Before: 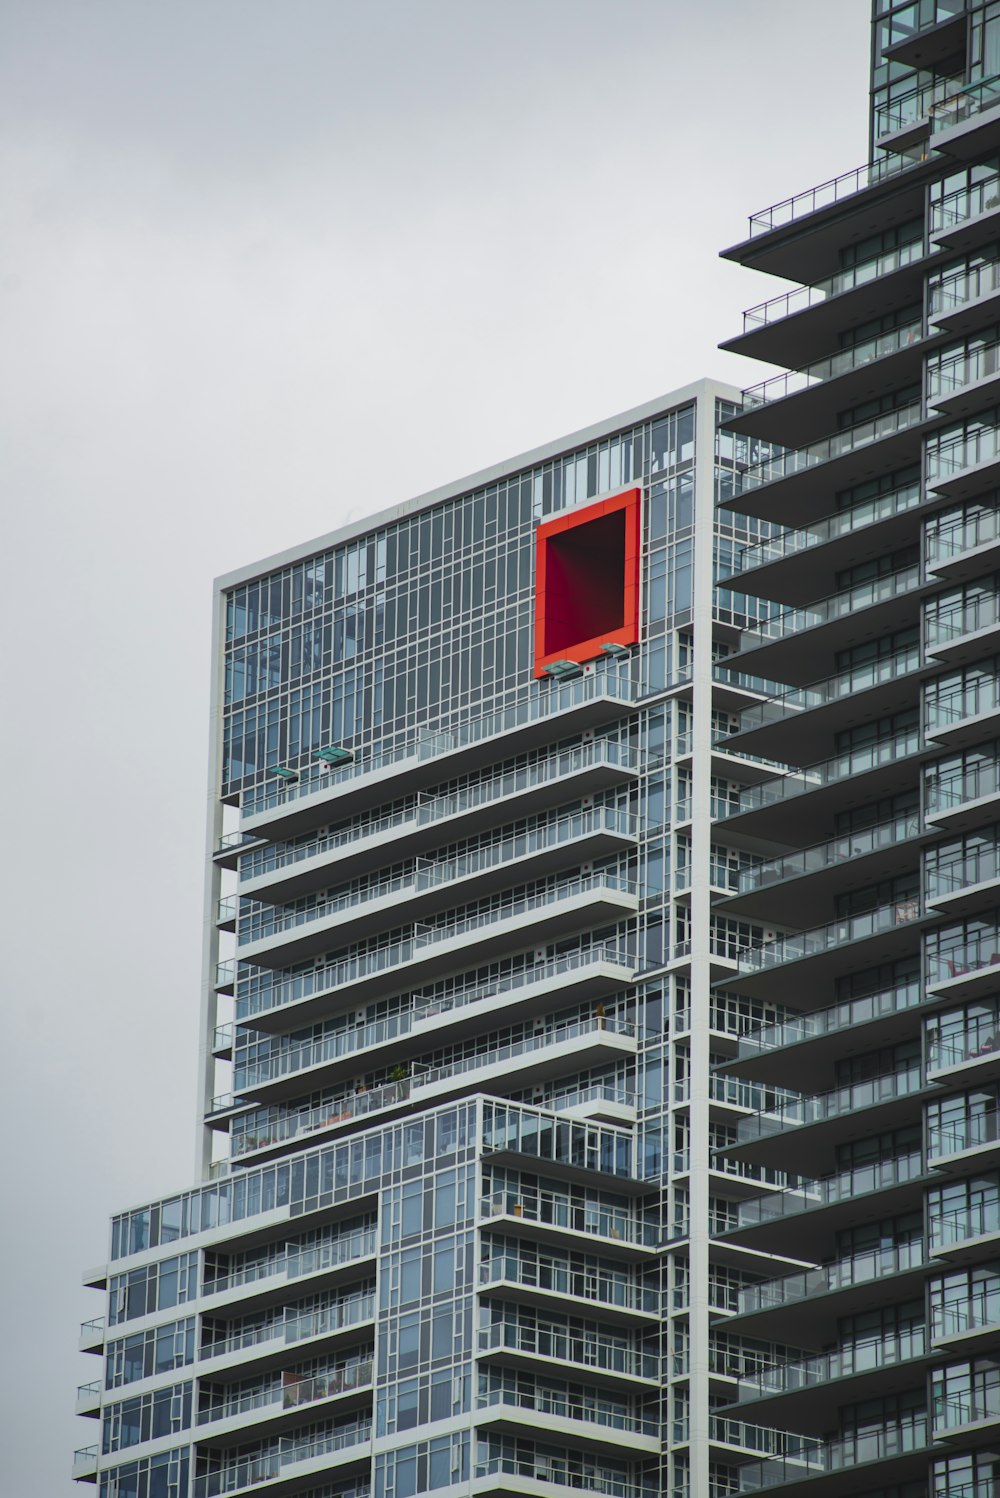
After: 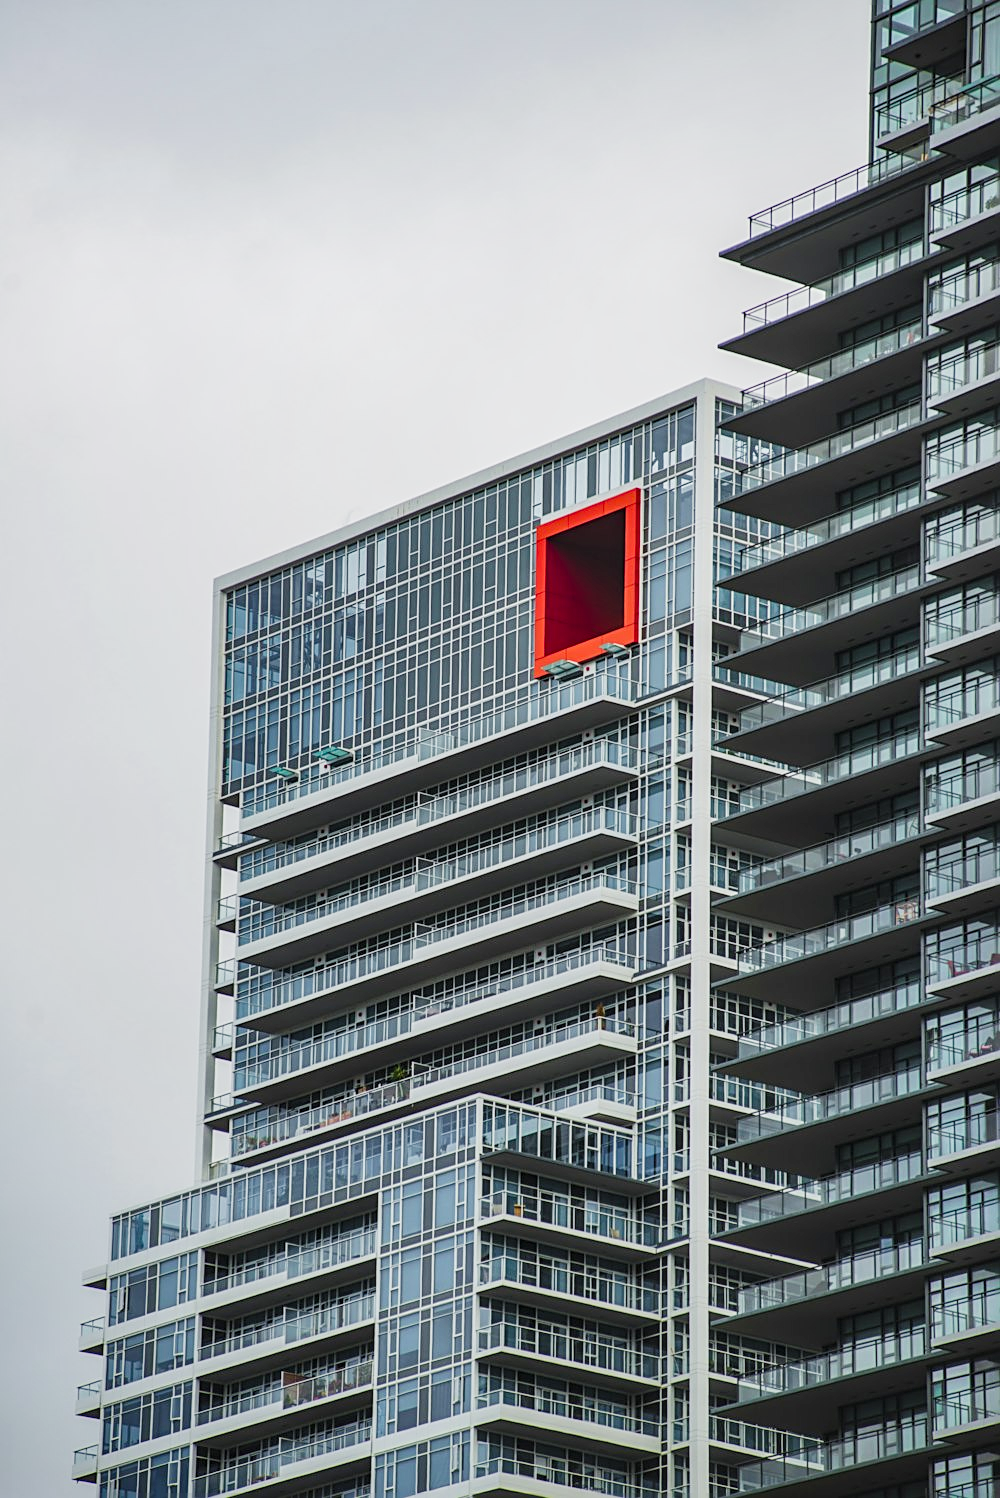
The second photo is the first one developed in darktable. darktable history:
local contrast: on, module defaults
tone curve: curves: ch0 [(0, 0) (0.004, 0.001) (0.02, 0.008) (0.218, 0.218) (0.664, 0.774) (0.832, 0.914) (1, 1)], preserve colors none
sharpen: on, module defaults
levels: mode automatic, black 0.023%, white 99.97%, levels [0.062, 0.494, 0.925]
shadows and highlights: shadows 25, white point adjustment -3, highlights -30
